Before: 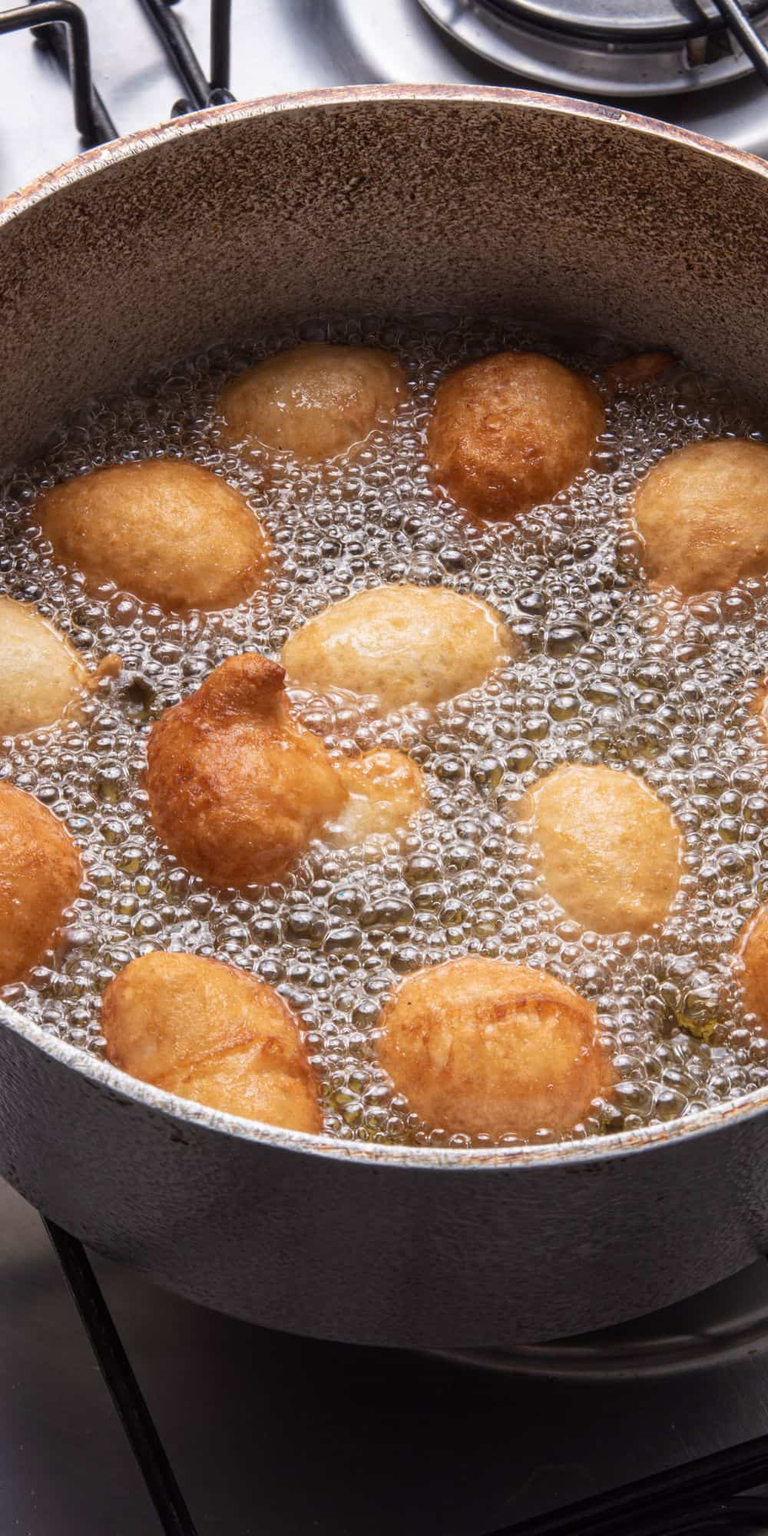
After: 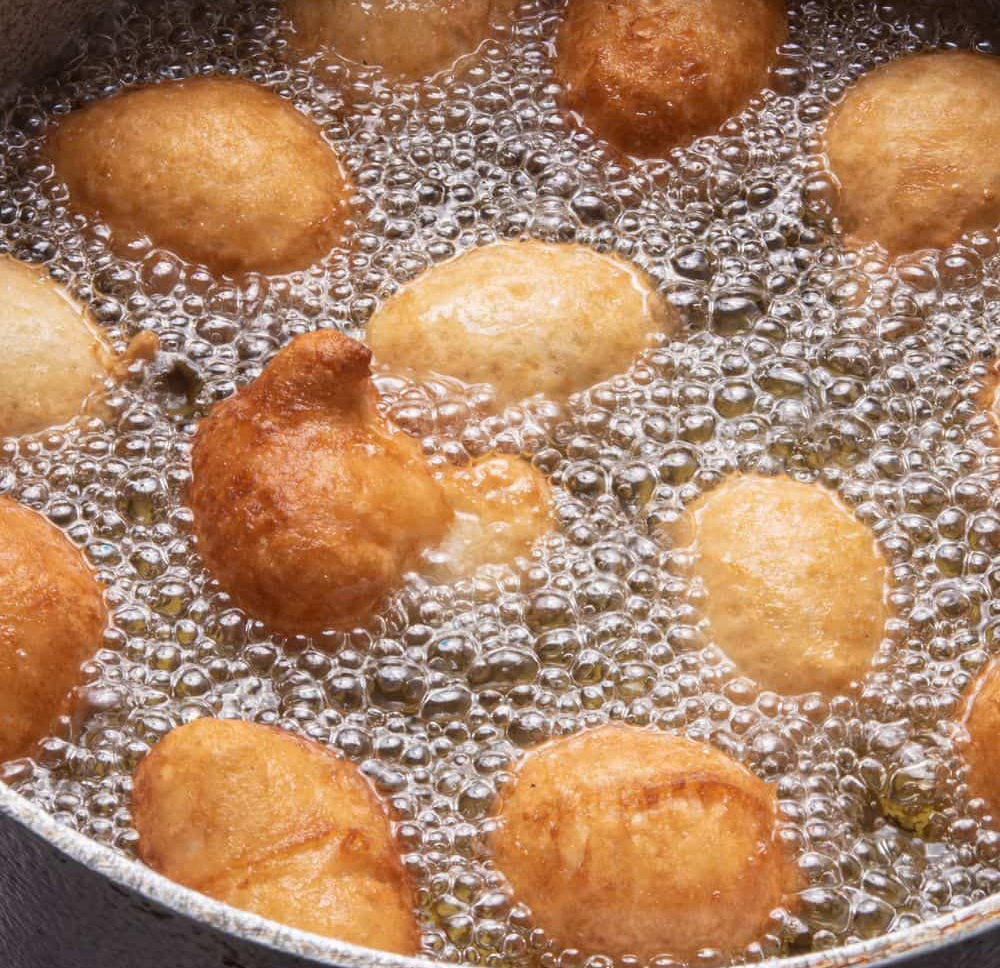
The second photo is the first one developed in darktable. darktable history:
white balance: red 1, blue 1
crop and rotate: top 26.056%, bottom 25.543%
